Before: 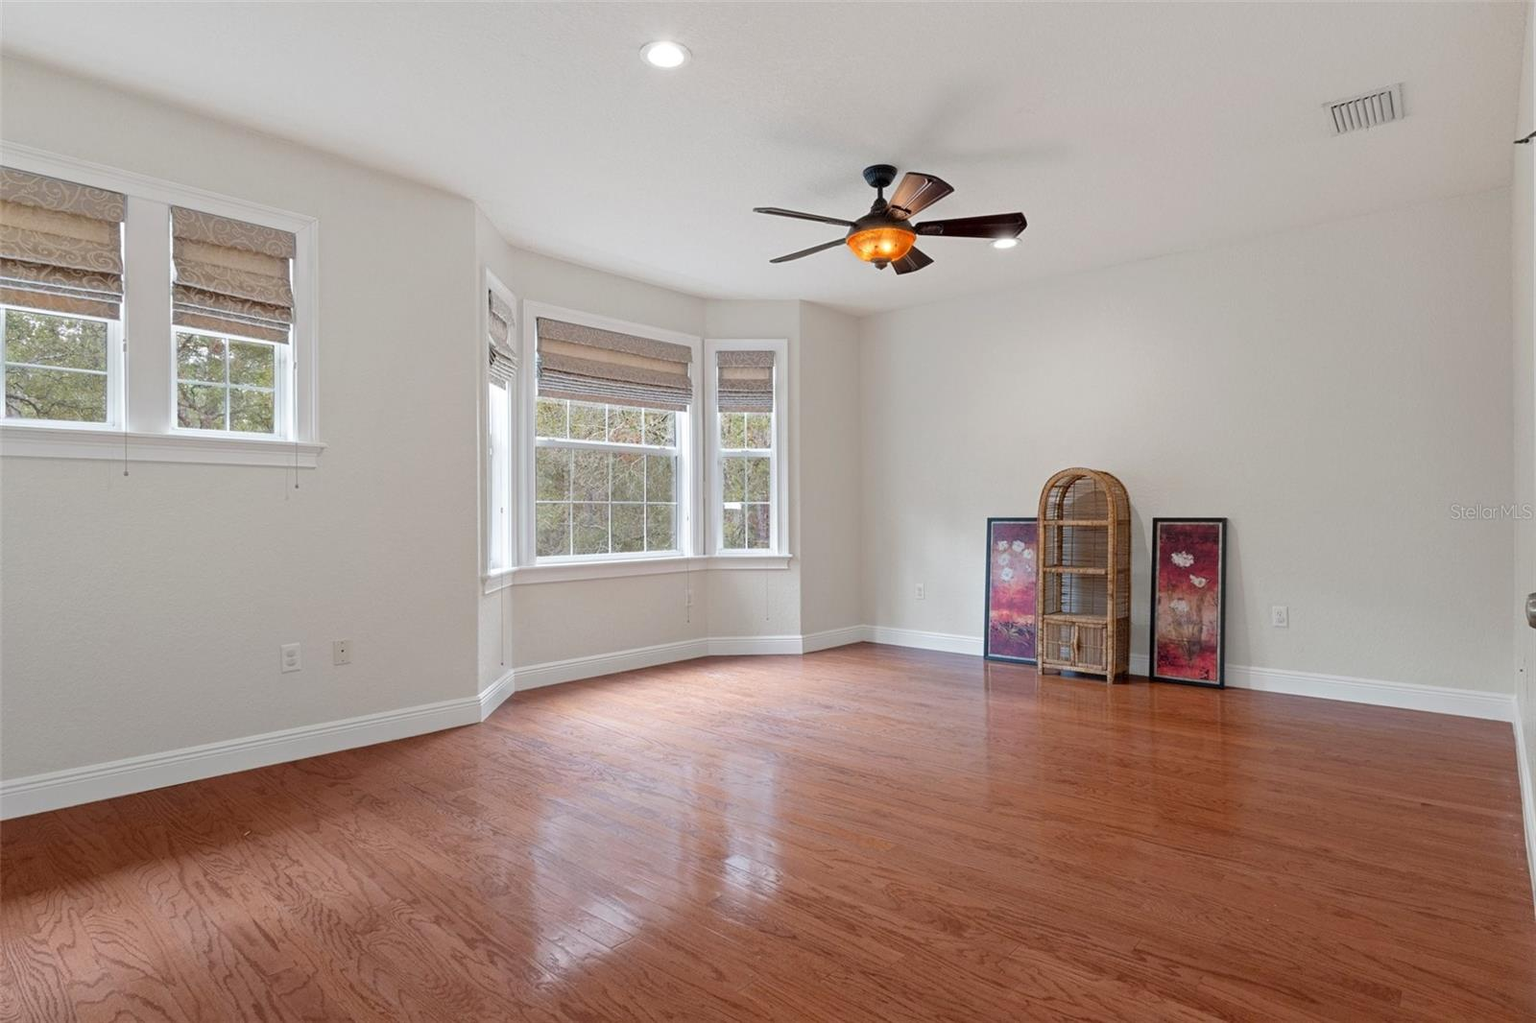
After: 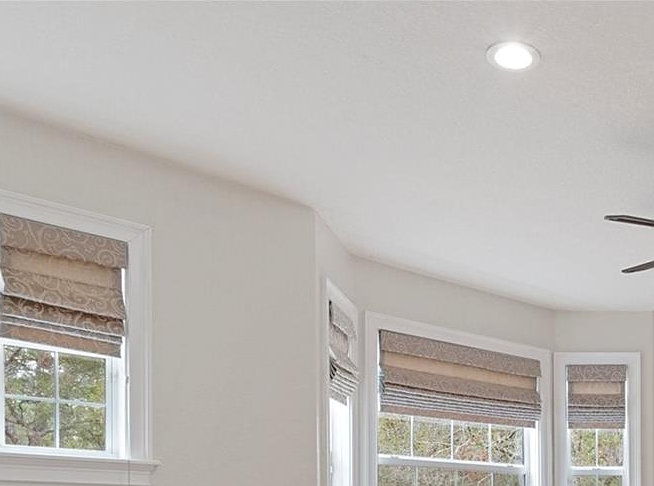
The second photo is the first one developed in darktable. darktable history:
crop and rotate: left 11.291%, top 0.108%, right 47.827%, bottom 54.259%
tone equalizer: edges refinement/feathering 500, mask exposure compensation -1.57 EV, preserve details no
sharpen: radius 0.999
